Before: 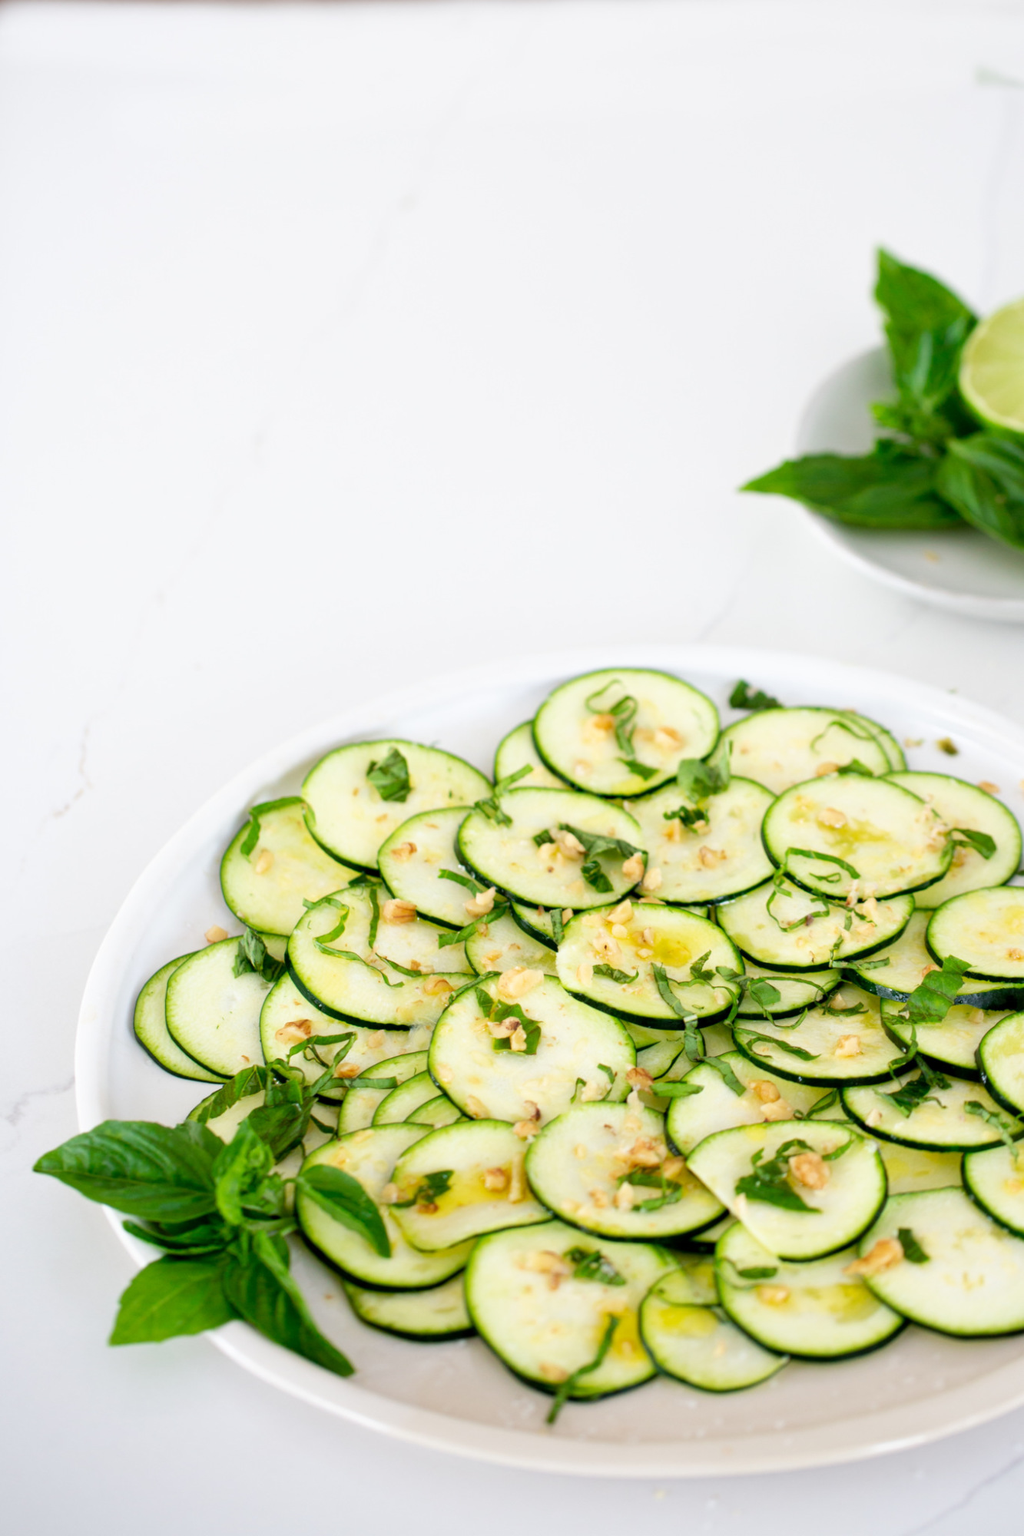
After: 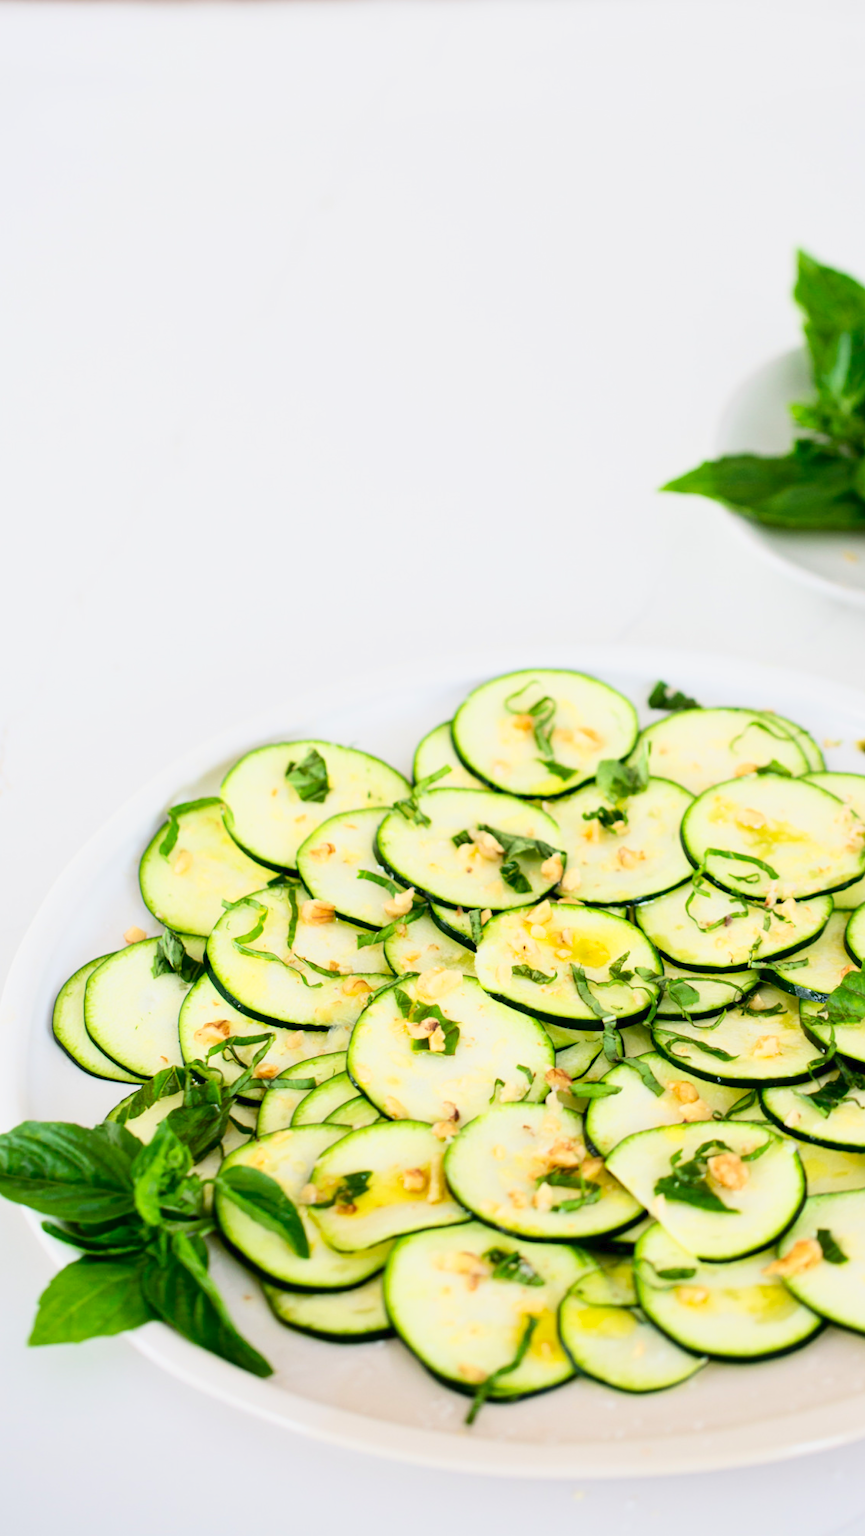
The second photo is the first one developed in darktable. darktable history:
contrast brightness saturation: contrast 0.103, brightness 0.035, saturation 0.088
crop: left 8.022%, right 7.414%
tone curve: curves: ch0 [(0, 0.011) (0.139, 0.106) (0.295, 0.271) (0.499, 0.523) (0.739, 0.782) (0.857, 0.879) (1, 0.967)]; ch1 [(0, 0) (0.272, 0.249) (0.39, 0.379) (0.469, 0.456) (0.495, 0.497) (0.524, 0.53) (0.588, 0.62) (0.725, 0.779) (1, 1)]; ch2 [(0, 0) (0.125, 0.089) (0.35, 0.317) (0.437, 0.42) (0.502, 0.499) (0.533, 0.553) (0.599, 0.638) (1, 1)]
